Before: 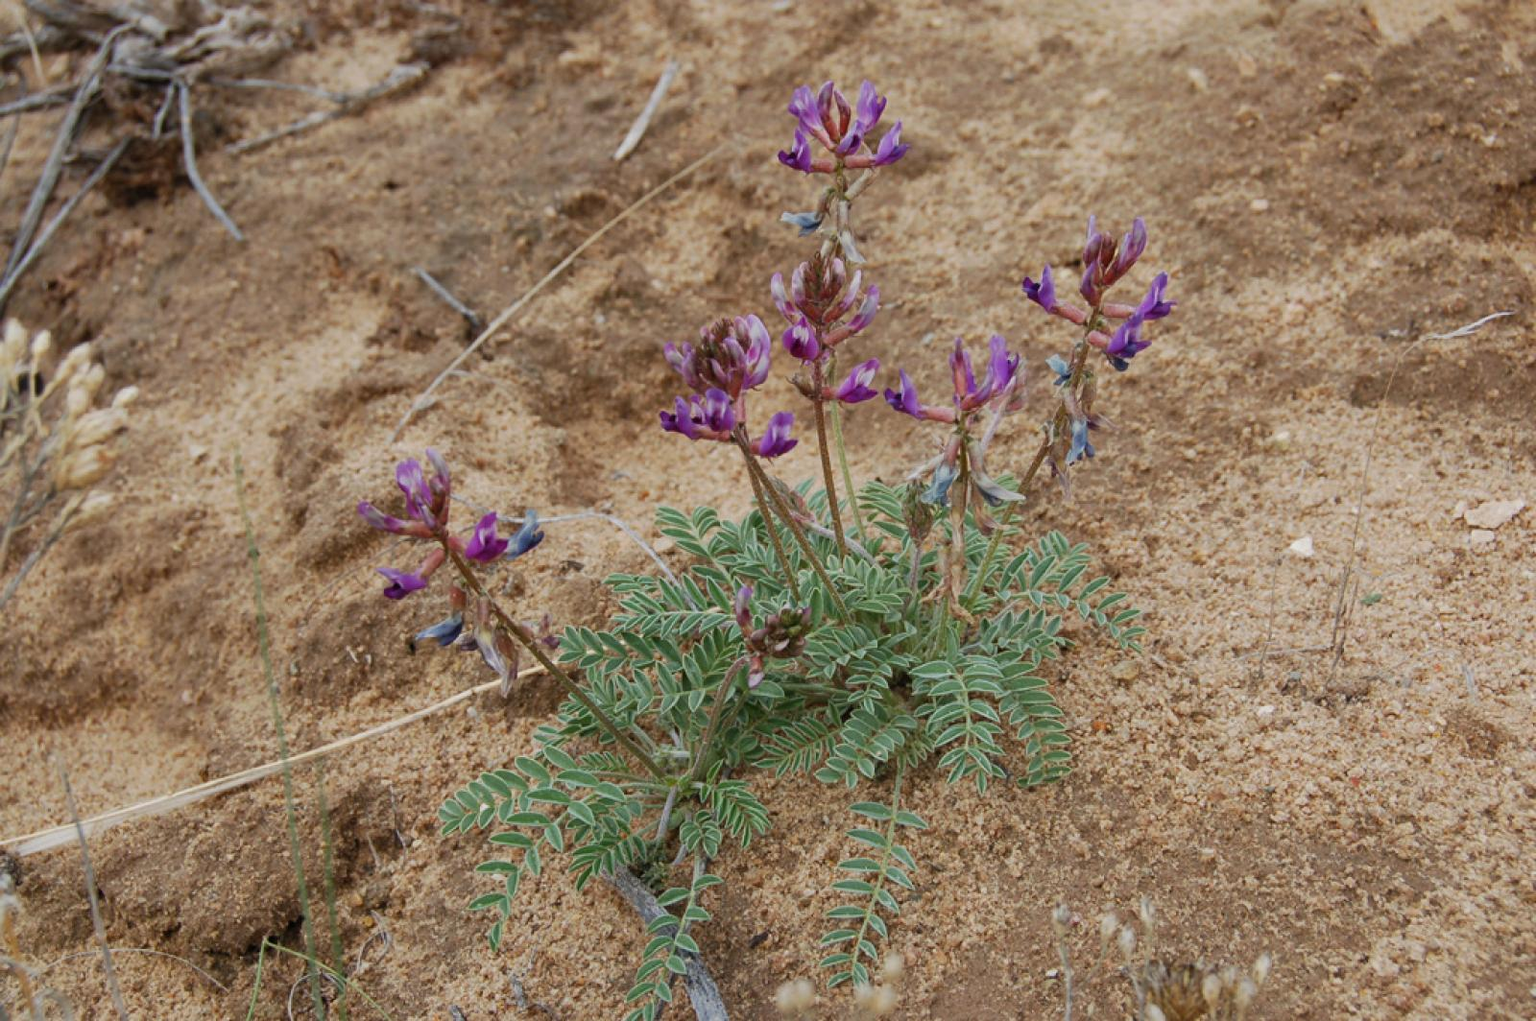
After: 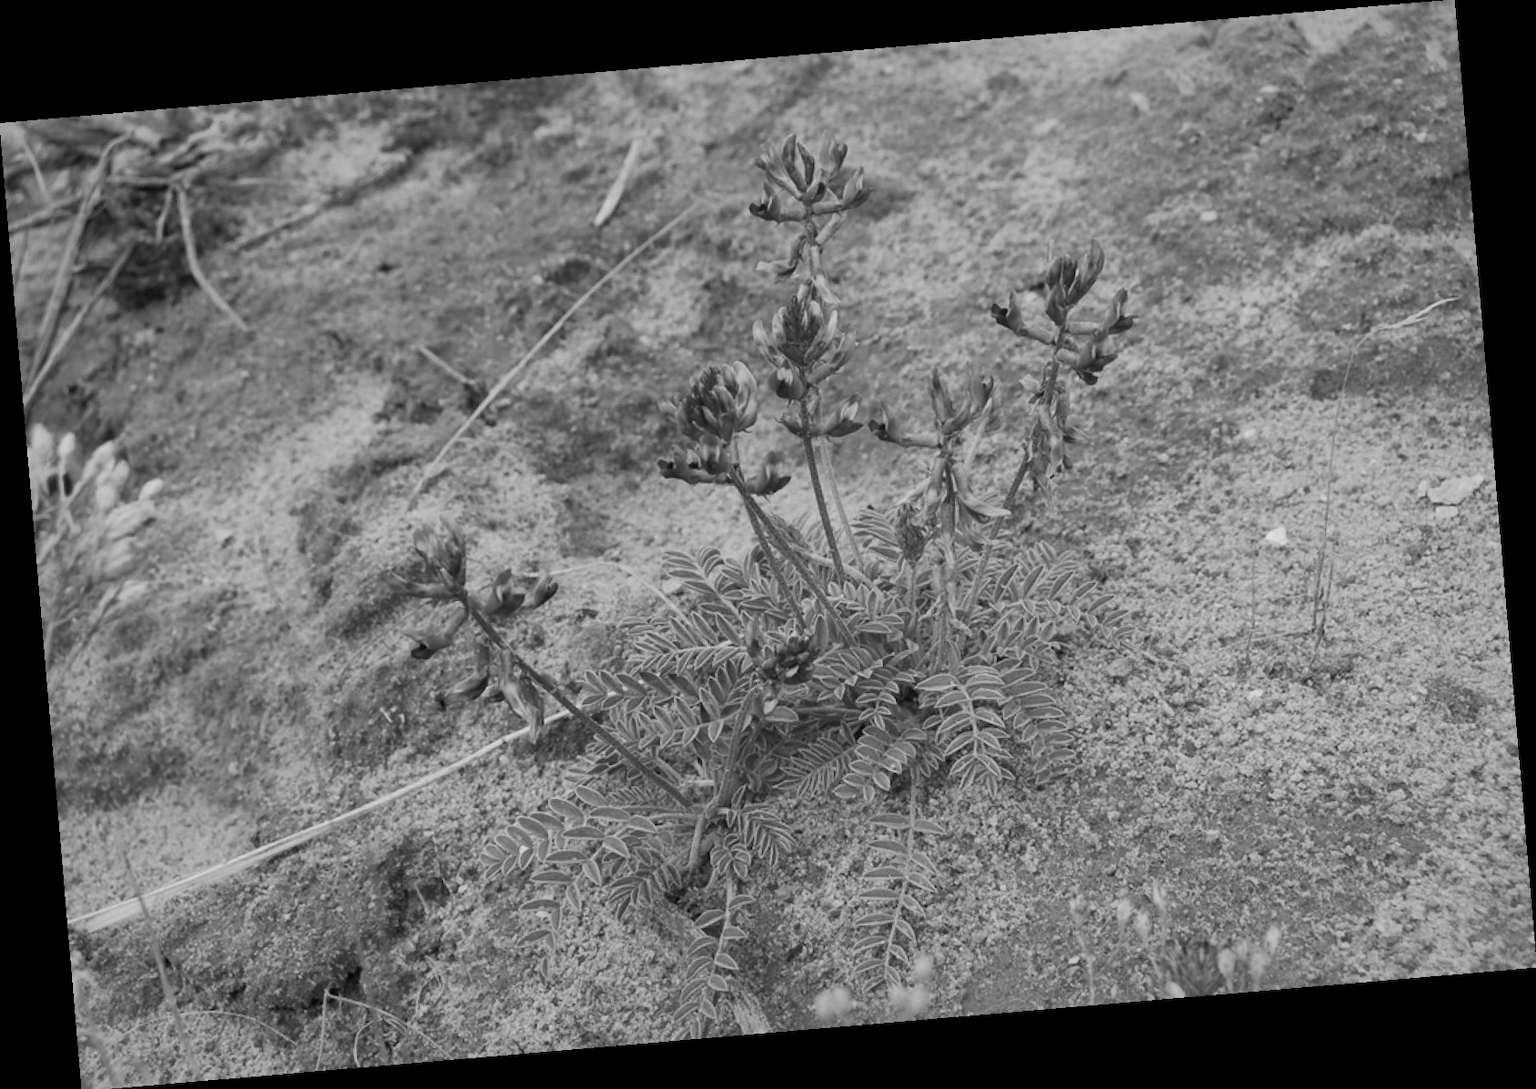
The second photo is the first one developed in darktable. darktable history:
shadows and highlights: on, module defaults
rotate and perspective: rotation -4.86°, automatic cropping off
contrast brightness saturation: contrast 0.1, brightness 0.02, saturation 0.02
monochrome: on, module defaults
